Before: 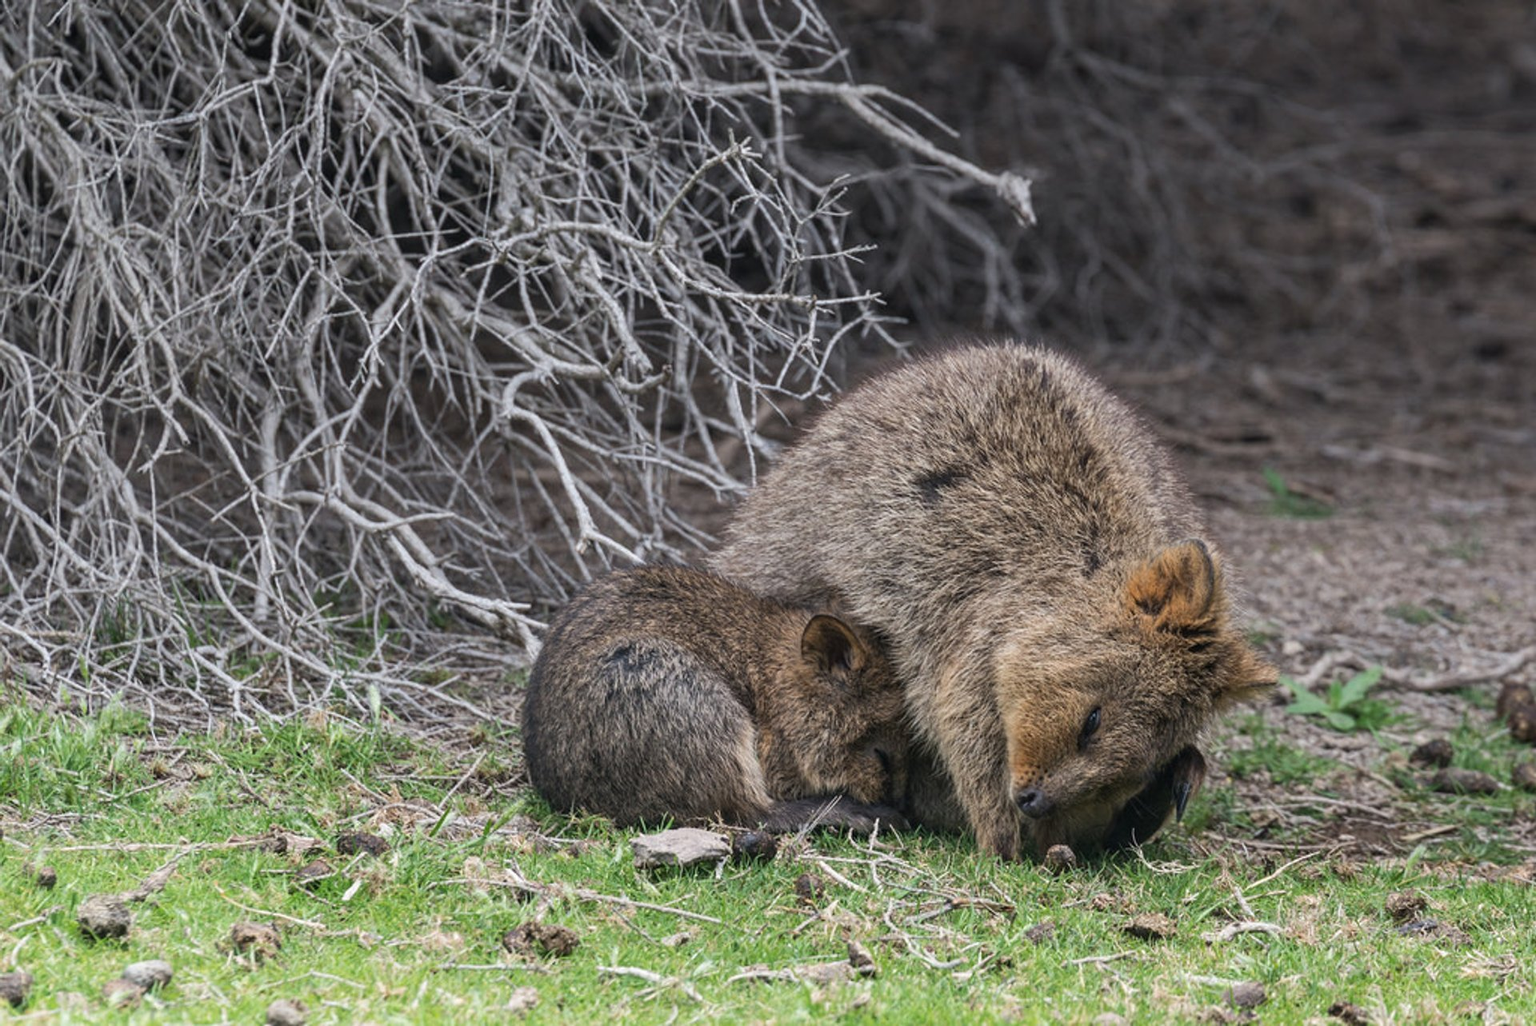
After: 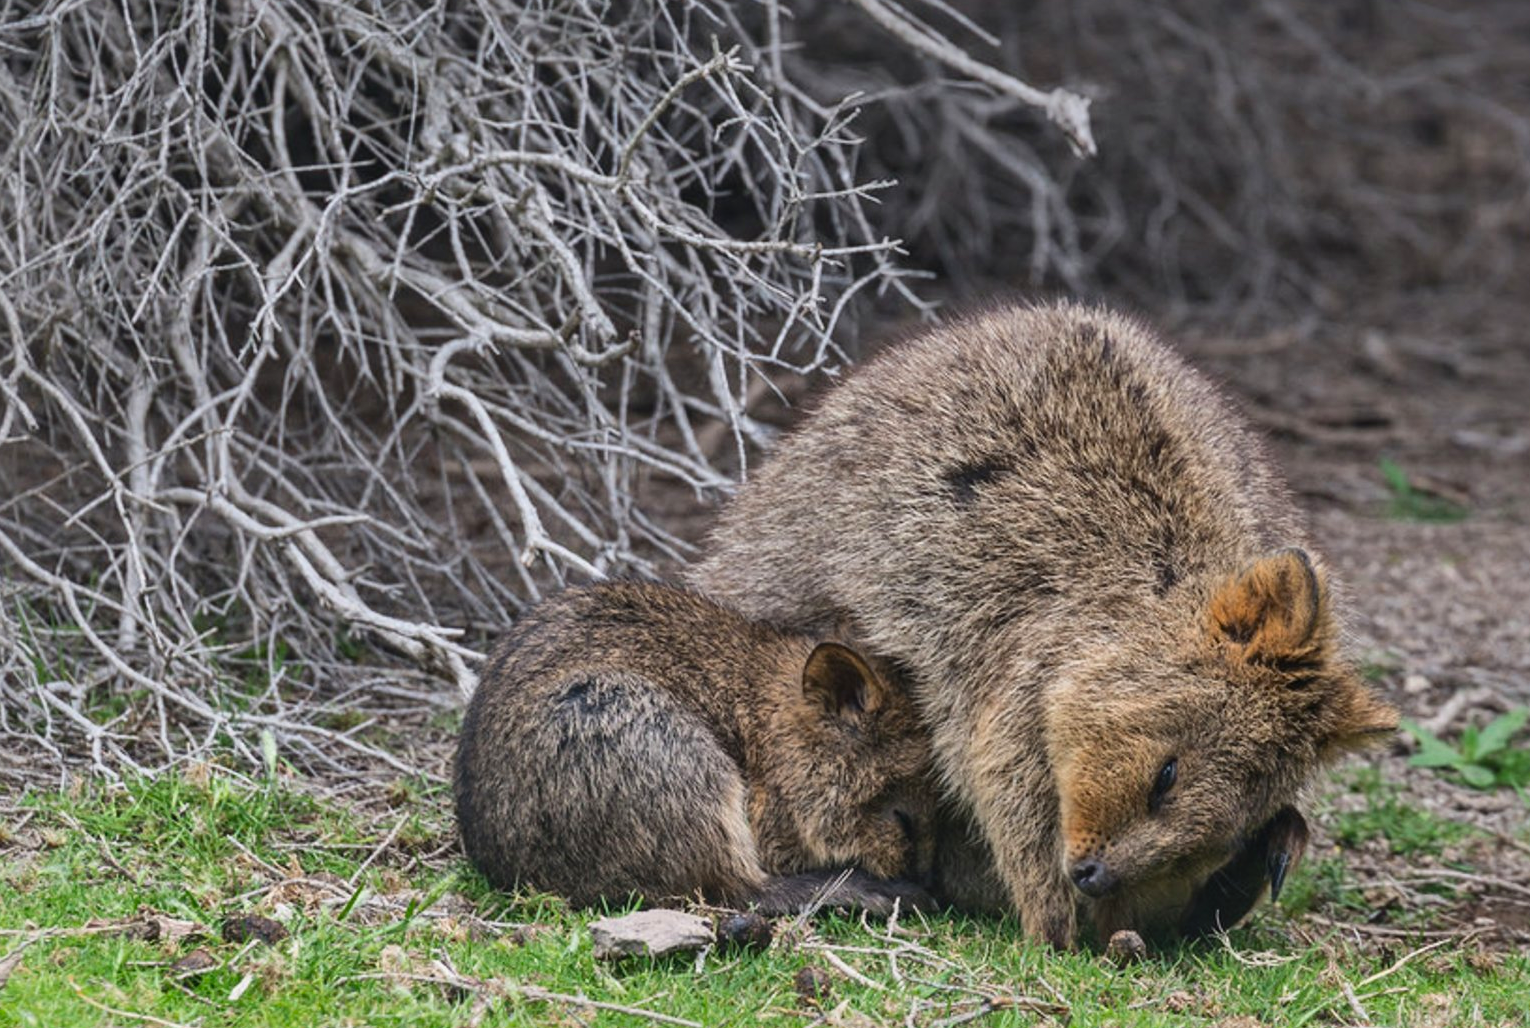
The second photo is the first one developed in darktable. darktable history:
crop and rotate: left 10.412%, top 9.834%, right 9.87%, bottom 10.016%
local contrast: mode bilateral grid, contrast 25, coarseness 60, detail 152%, midtone range 0.2
contrast brightness saturation: contrast -0.185, saturation 0.187
